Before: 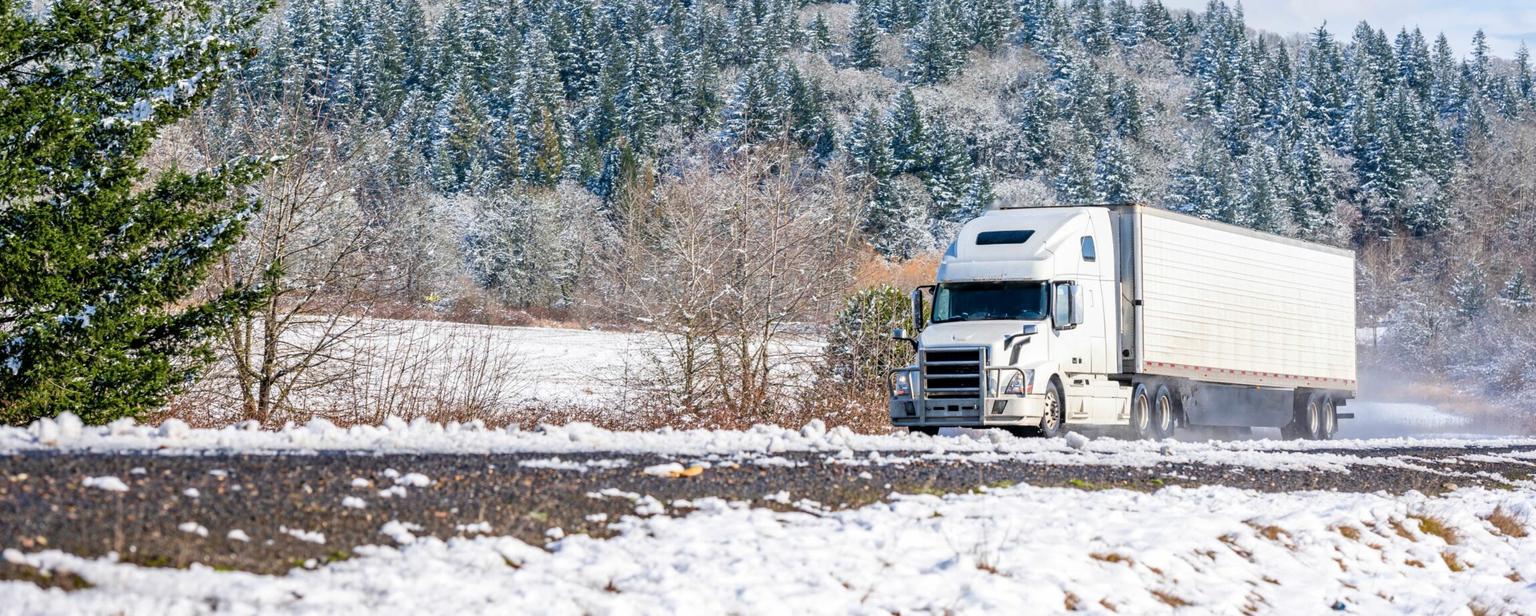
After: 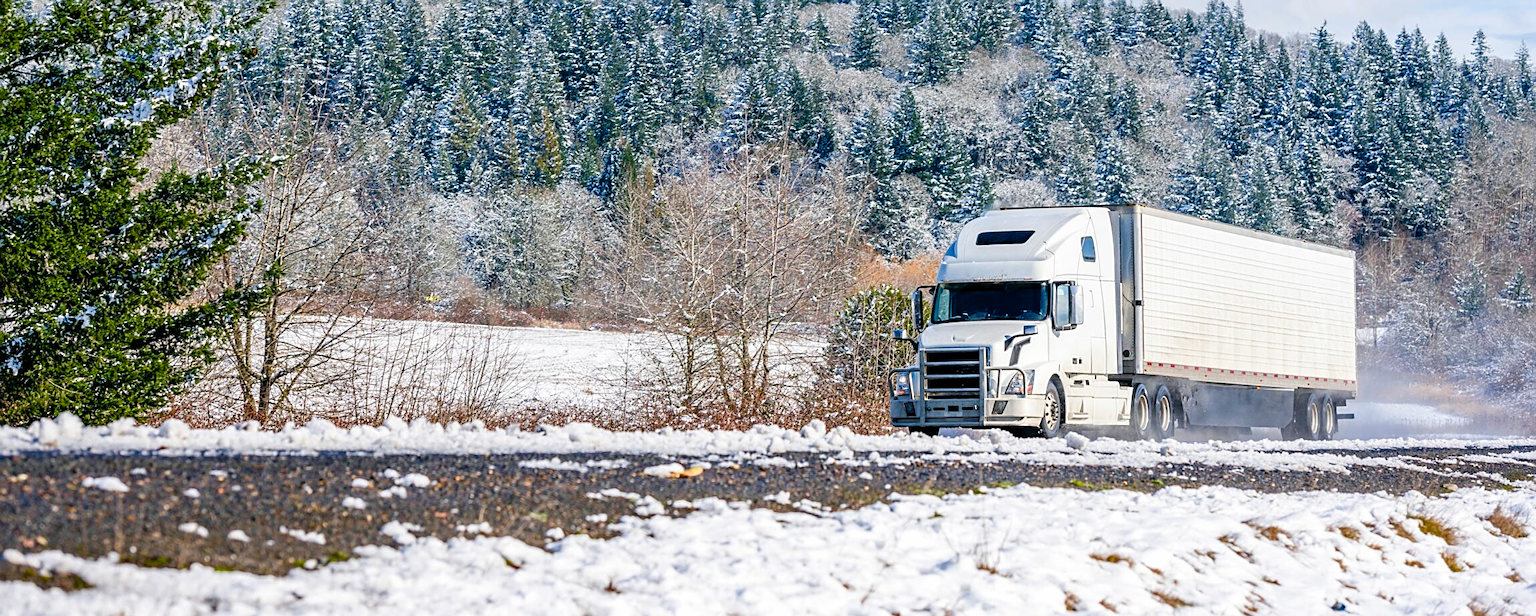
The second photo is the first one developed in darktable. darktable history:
color balance rgb: shadows lift › chroma 2.025%, shadows lift › hue 215.33°, perceptual saturation grading › global saturation 0.806%, perceptual saturation grading › highlights -8.38%, perceptual saturation grading › mid-tones 18.393%, perceptual saturation grading › shadows 28.596%, perceptual brilliance grading › global brilliance 2.685%, perceptual brilliance grading › highlights -2.69%, perceptual brilliance grading › shadows 3.088%, global vibrance 7.067%, saturation formula JzAzBz (2021)
sharpen: on, module defaults
